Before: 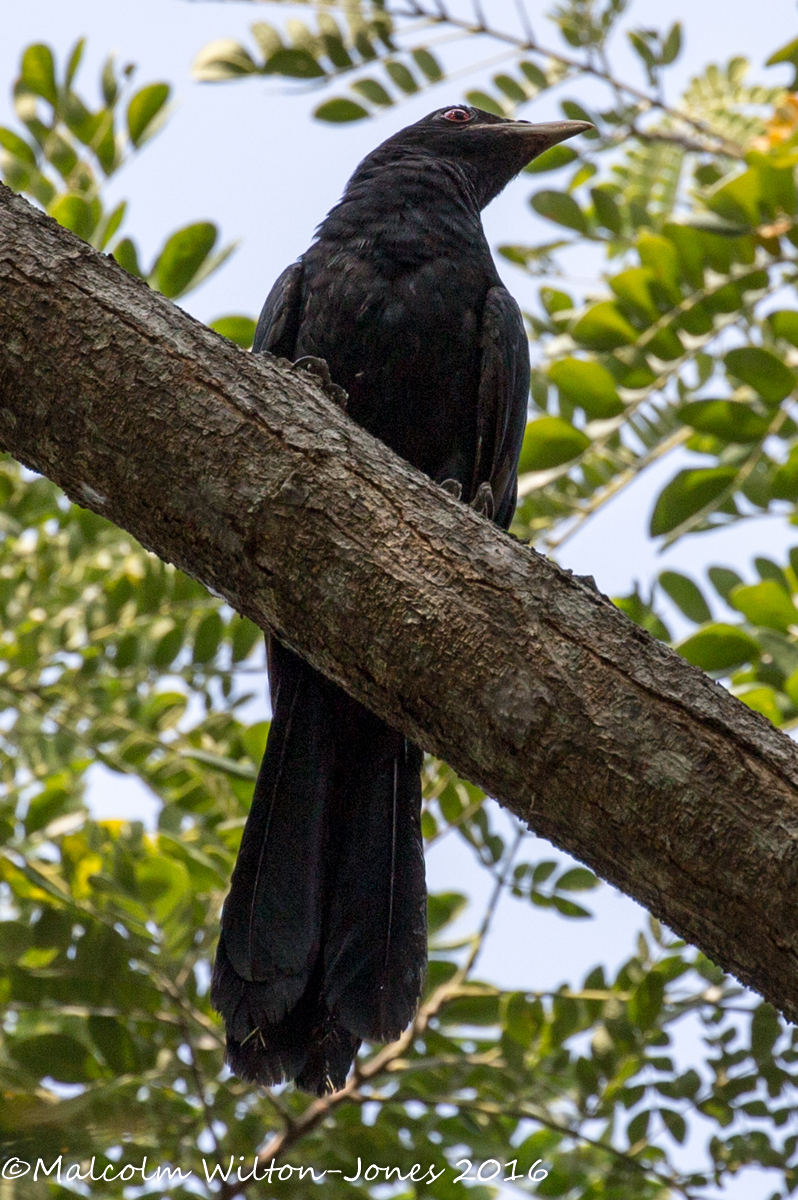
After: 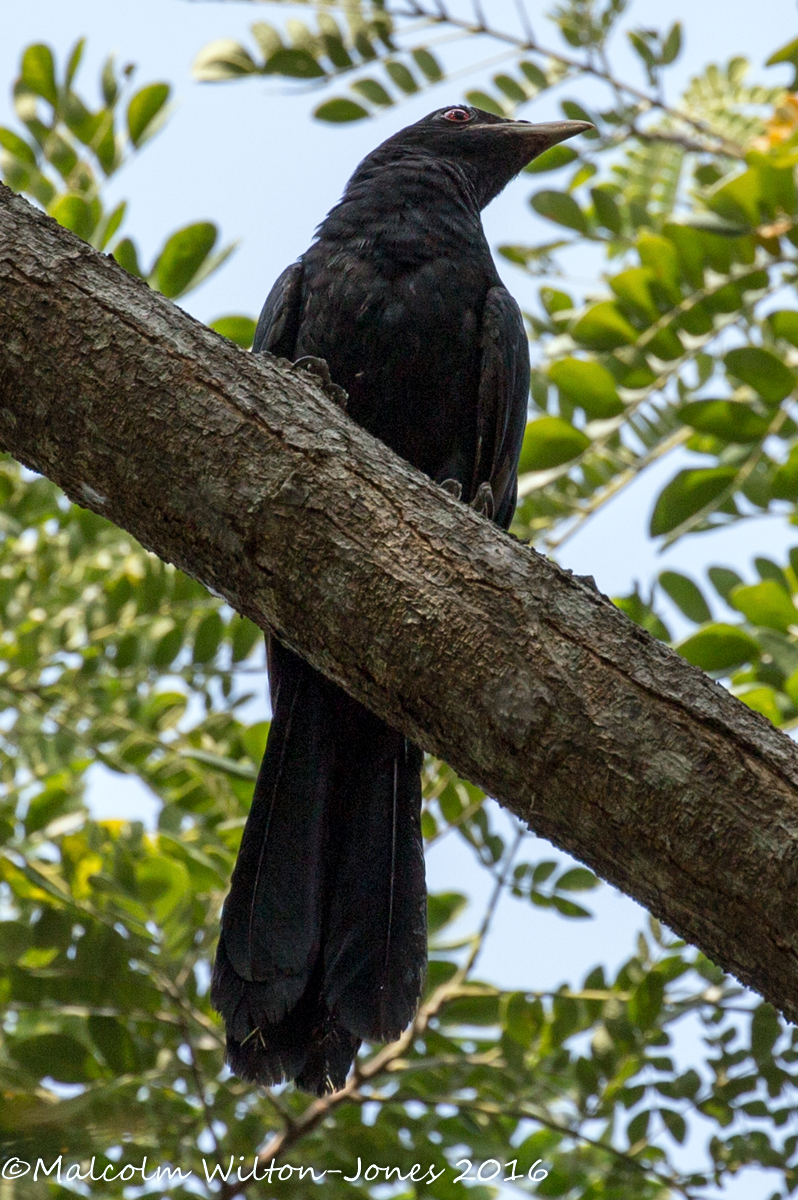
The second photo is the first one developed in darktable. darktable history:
color calibration: illuminant Planckian (black body), x 0.353, y 0.353, temperature 4765.5 K
